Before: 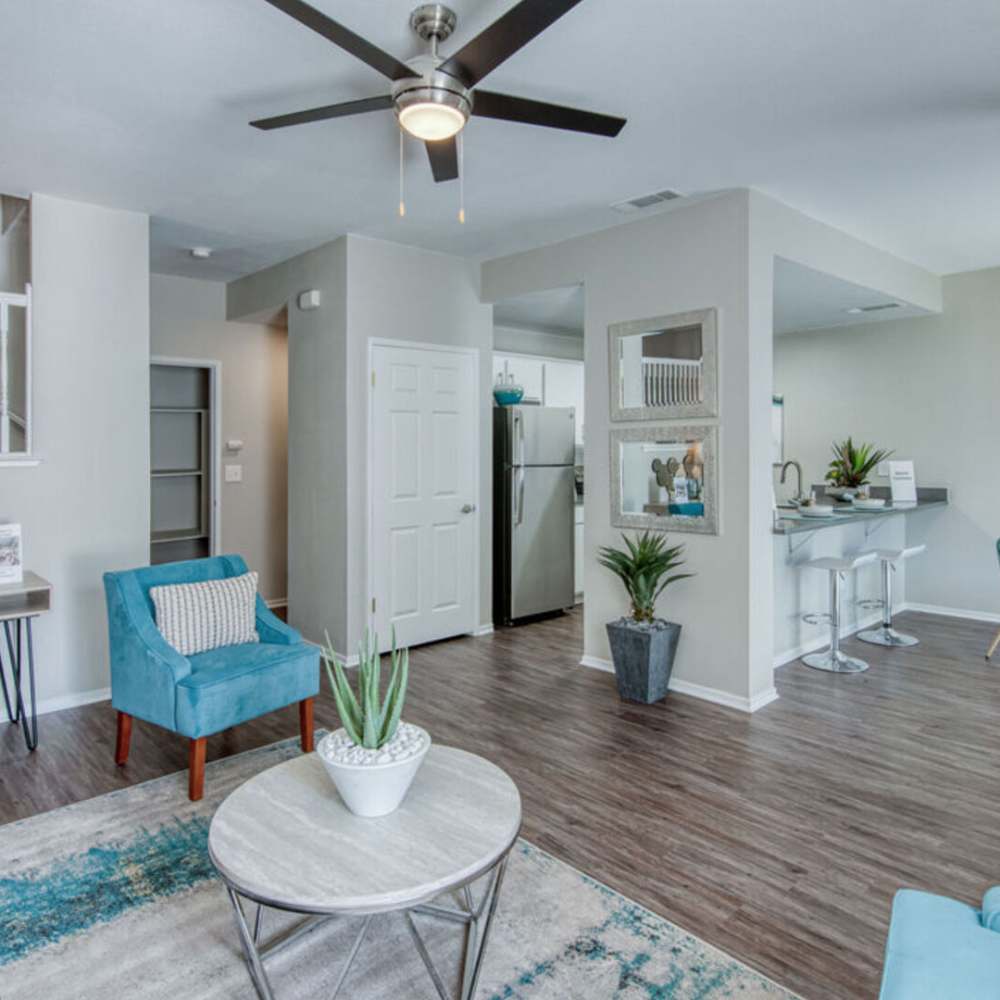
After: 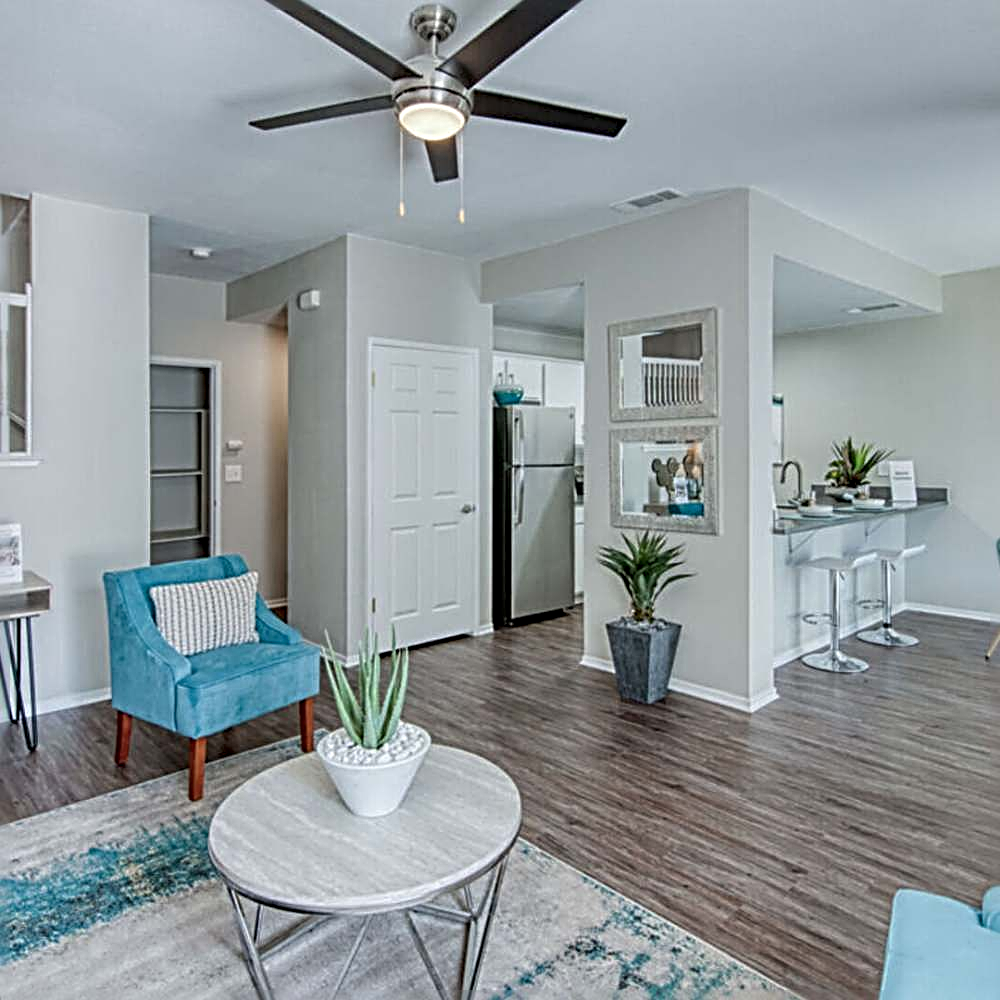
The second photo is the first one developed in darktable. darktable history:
sharpen: radius 3.735, amount 0.945
